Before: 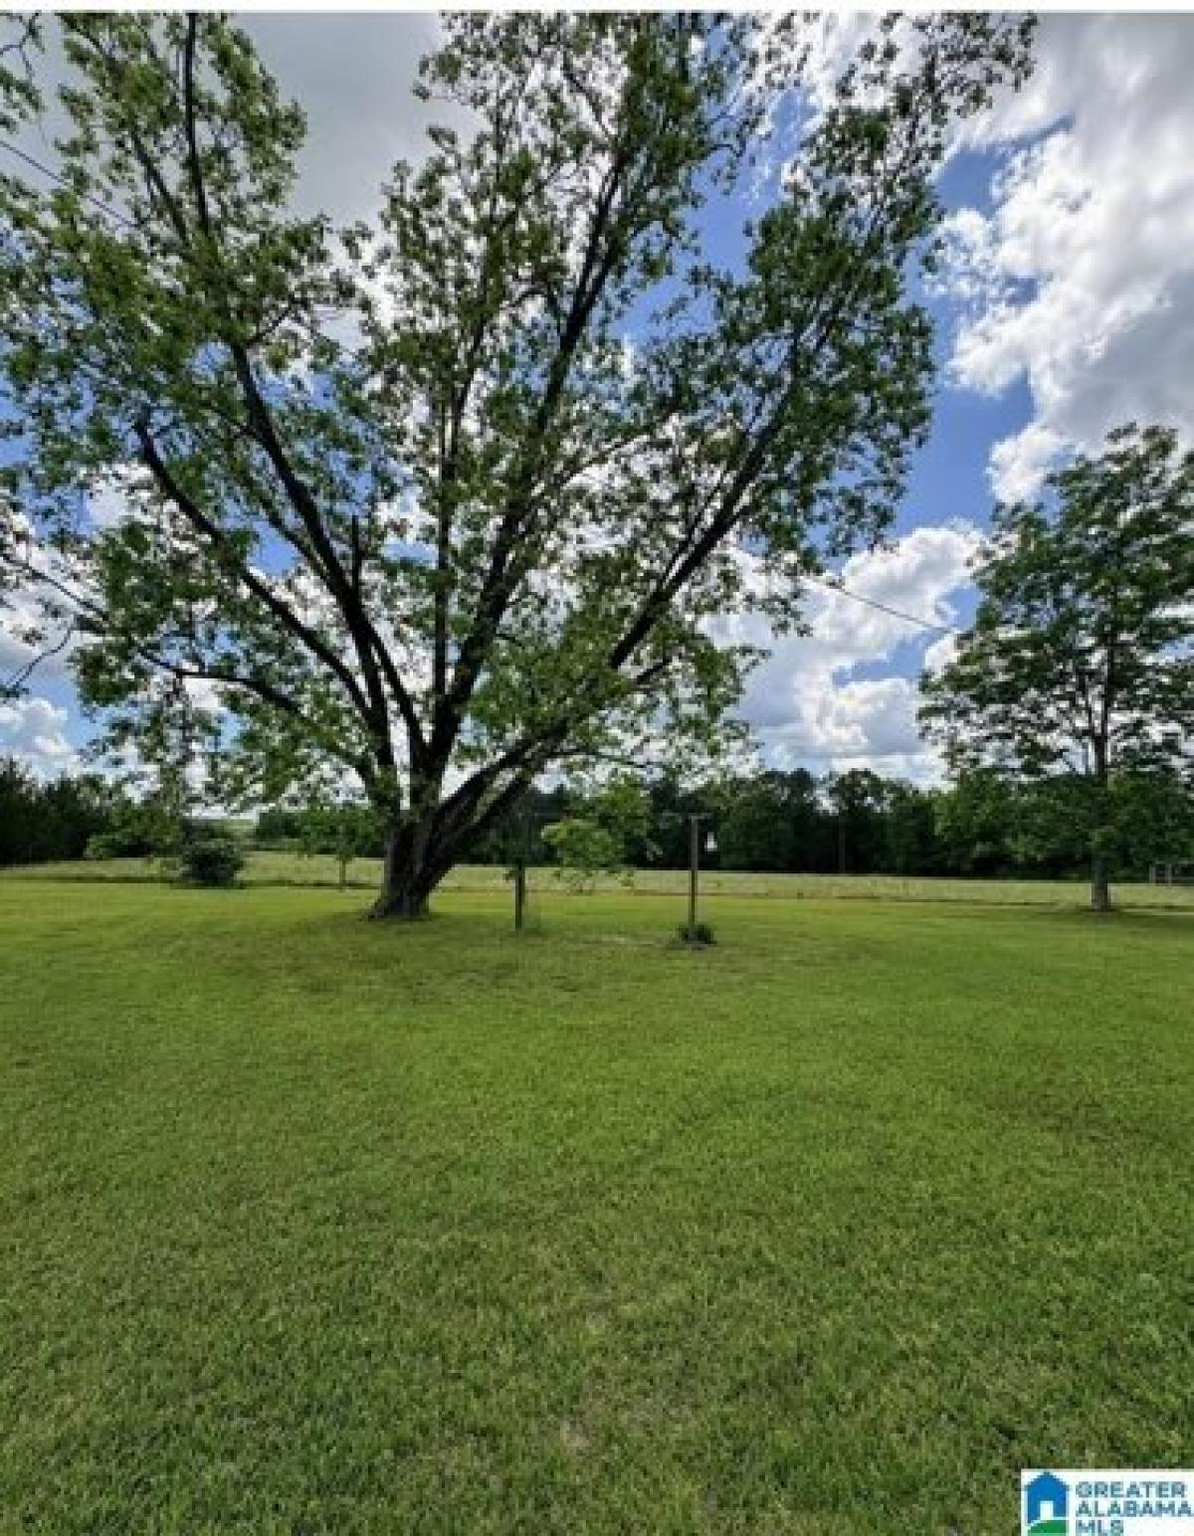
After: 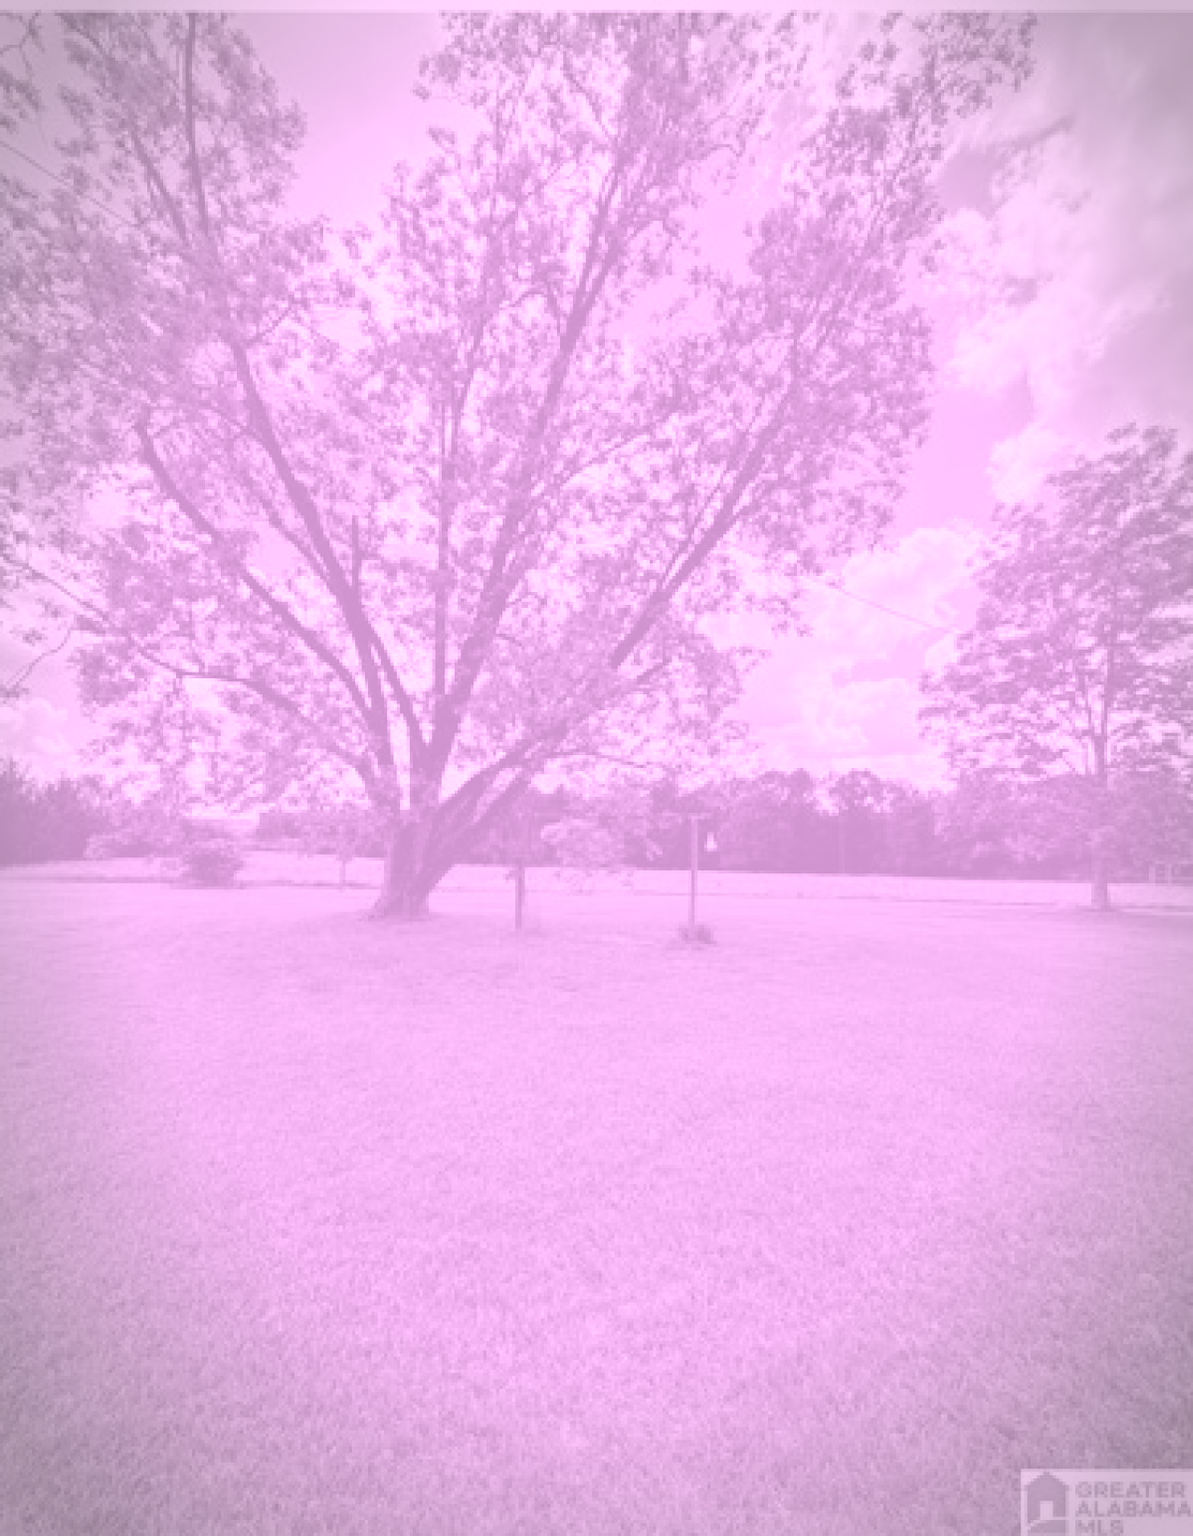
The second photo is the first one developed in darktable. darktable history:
vignetting: automatic ratio true
colorize: hue 331.2°, saturation 75%, source mix 30.28%, lightness 70.52%, version 1
